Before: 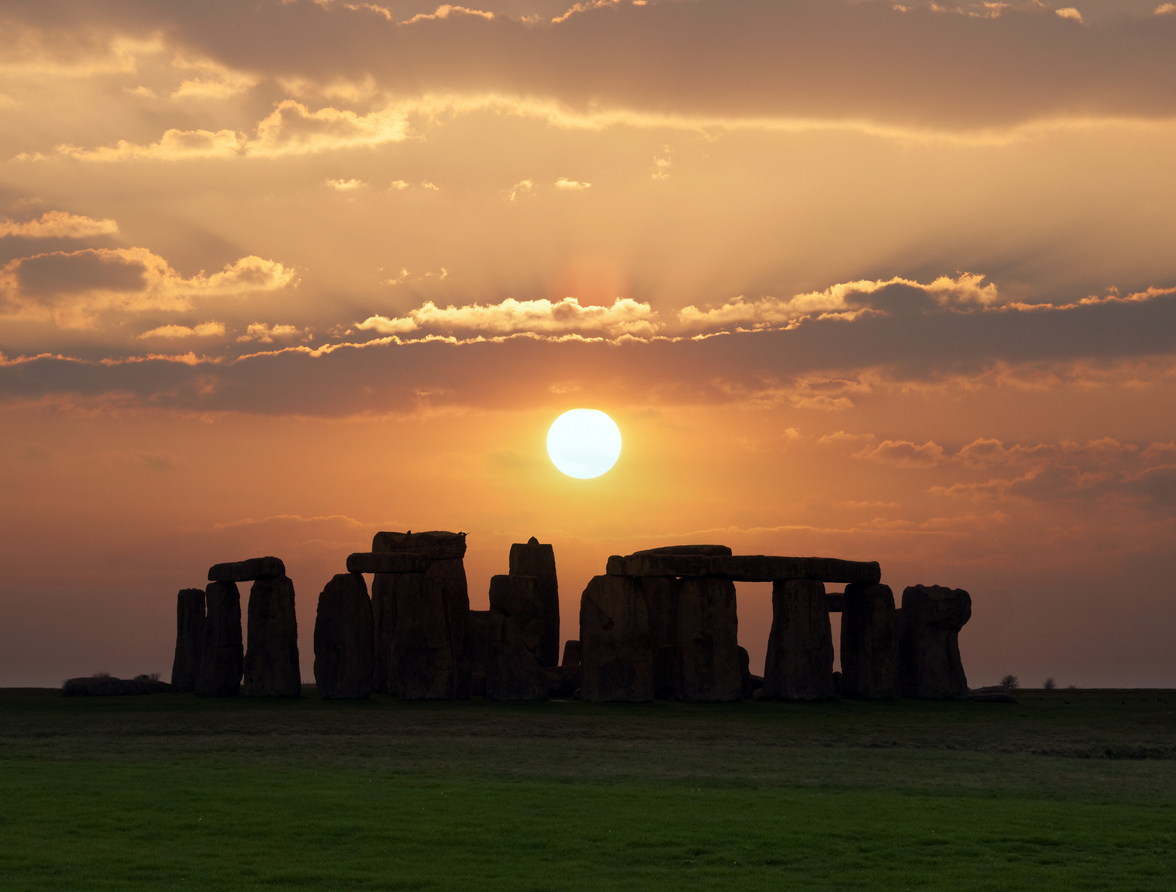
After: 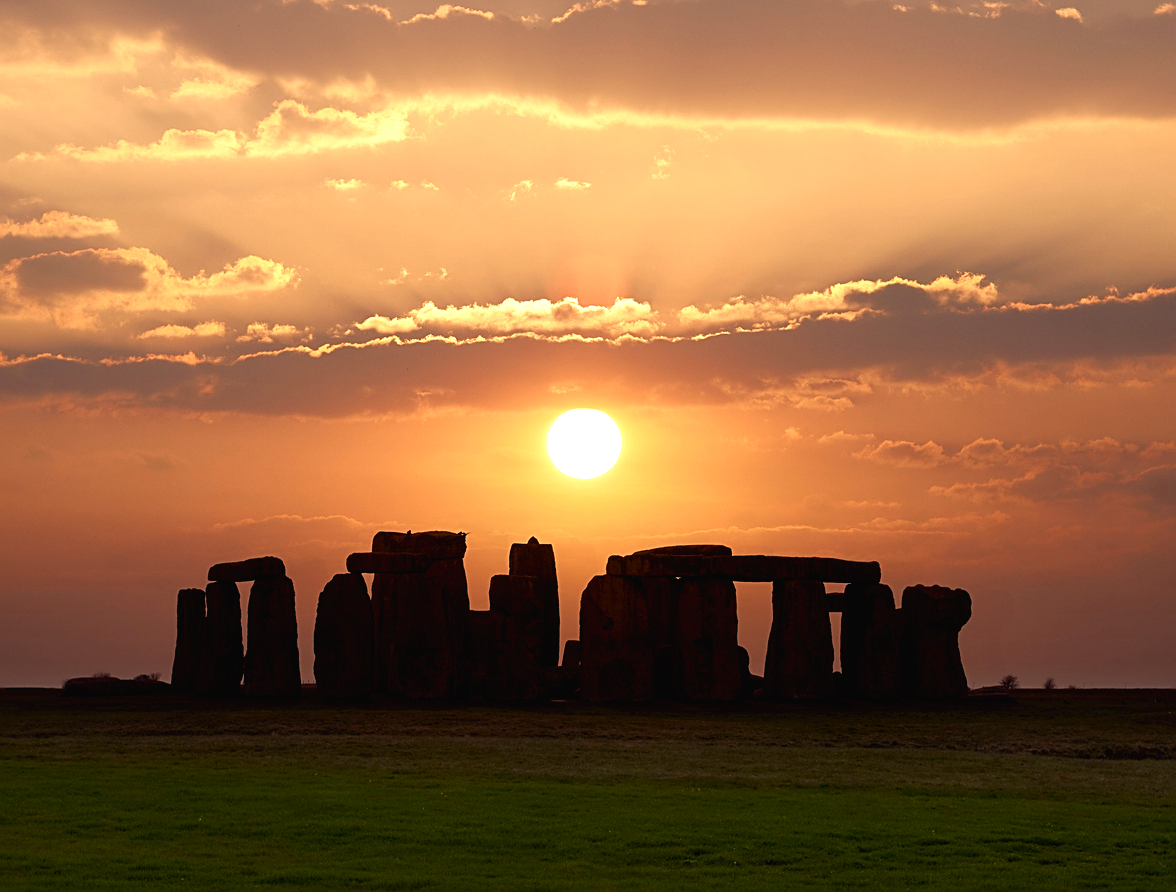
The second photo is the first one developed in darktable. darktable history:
exposure: black level correction 0.005, exposure 0.286 EV, compensate highlight preservation false
color balance: mode lift, gamma, gain (sRGB), lift [1, 1.049, 1, 1]
color balance rgb: shadows lift › chroma 1%, shadows lift › hue 28.8°, power › hue 60°, highlights gain › chroma 1%, highlights gain › hue 60°, global offset › luminance 0.25%, perceptual saturation grading › highlights -20%, perceptual saturation grading › shadows 20%, perceptual brilliance grading › highlights 5%, perceptual brilliance grading › shadows -10%, global vibrance 19.67%
color correction: highlights a* 0.816, highlights b* 2.78, saturation 1.1
sharpen: on, module defaults
